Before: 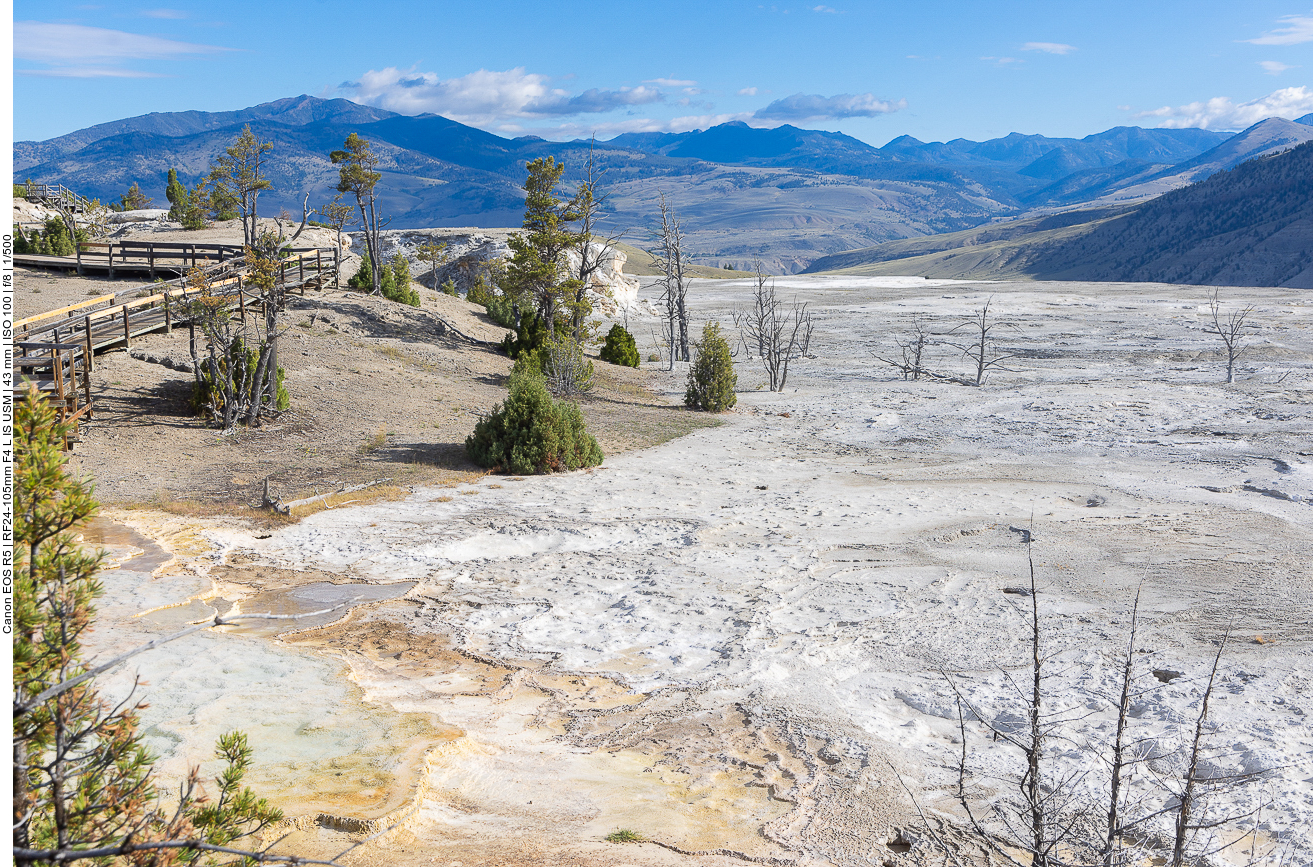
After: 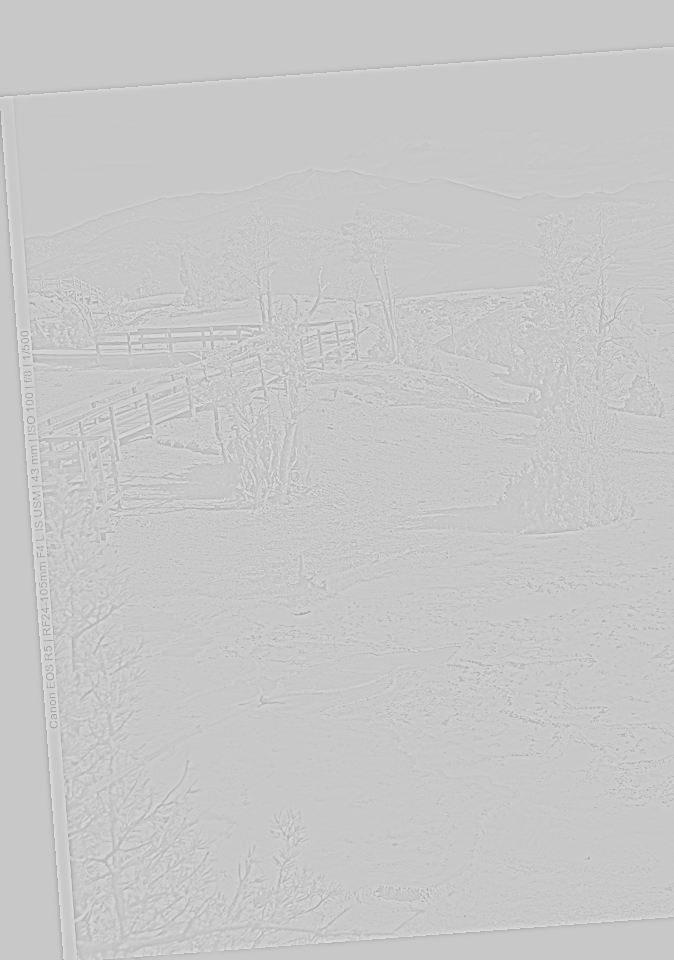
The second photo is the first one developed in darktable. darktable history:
base curve: curves: ch0 [(0, 0.036) (0.007, 0.037) (0.604, 0.887) (1, 1)], preserve colors none
color balance rgb: perceptual saturation grading › global saturation 25%, perceptual brilliance grading › mid-tones 10%, perceptual brilliance grading › shadows 15%, global vibrance 20%
color zones: curves: ch1 [(0, 0.525) (0.143, 0.556) (0.286, 0.52) (0.429, 0.5) (0.571, 0.5) (0.714, 0.5) (0.857, 0.503) (1, 0.525)]
crop and rotate: left 0%, top 0%, right 50.845%
contrast brightness saturation: contrast -0.32, brightness 0.75, saturation -0.78
rotate and perspective: rotation -4.25°, automatic cropping off
tone equalizer: on, module defaults
highpass: sharpness 9.84%, contrast boost 9.94%
